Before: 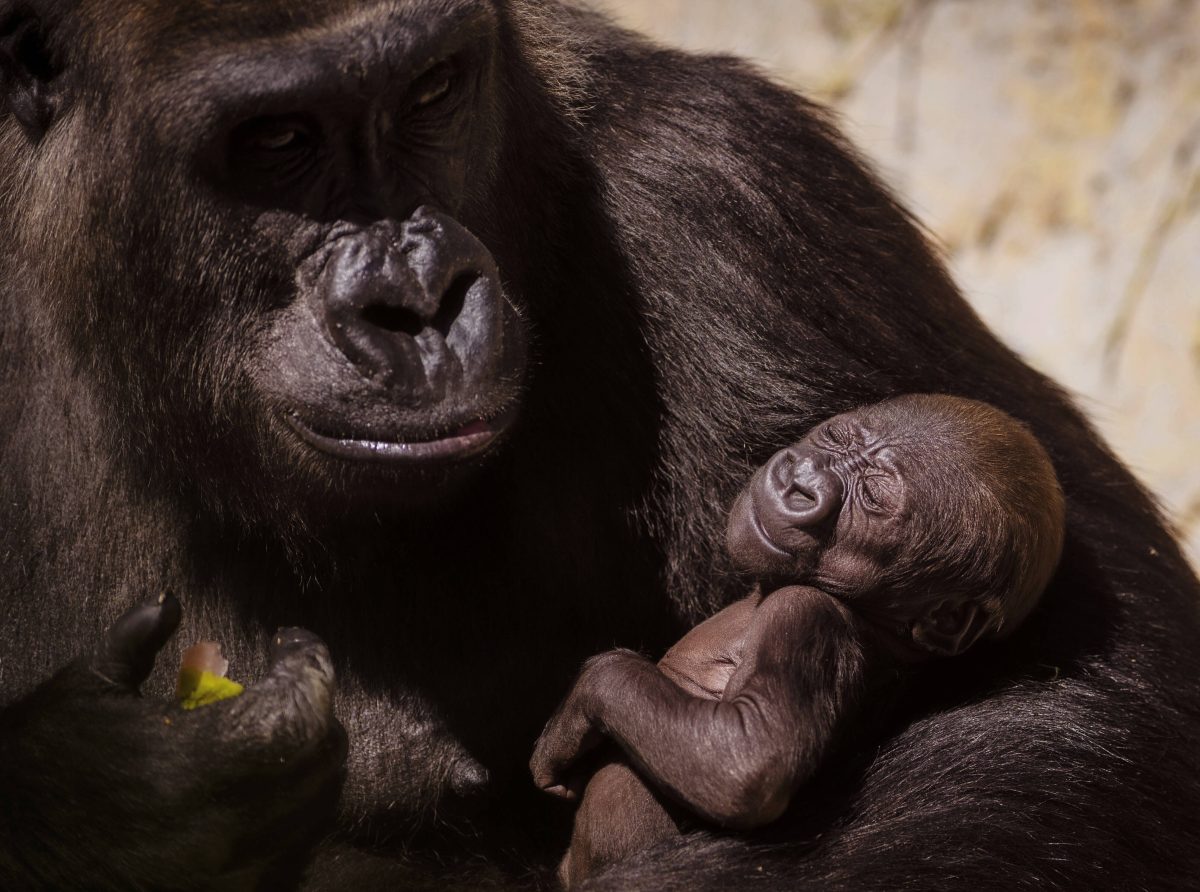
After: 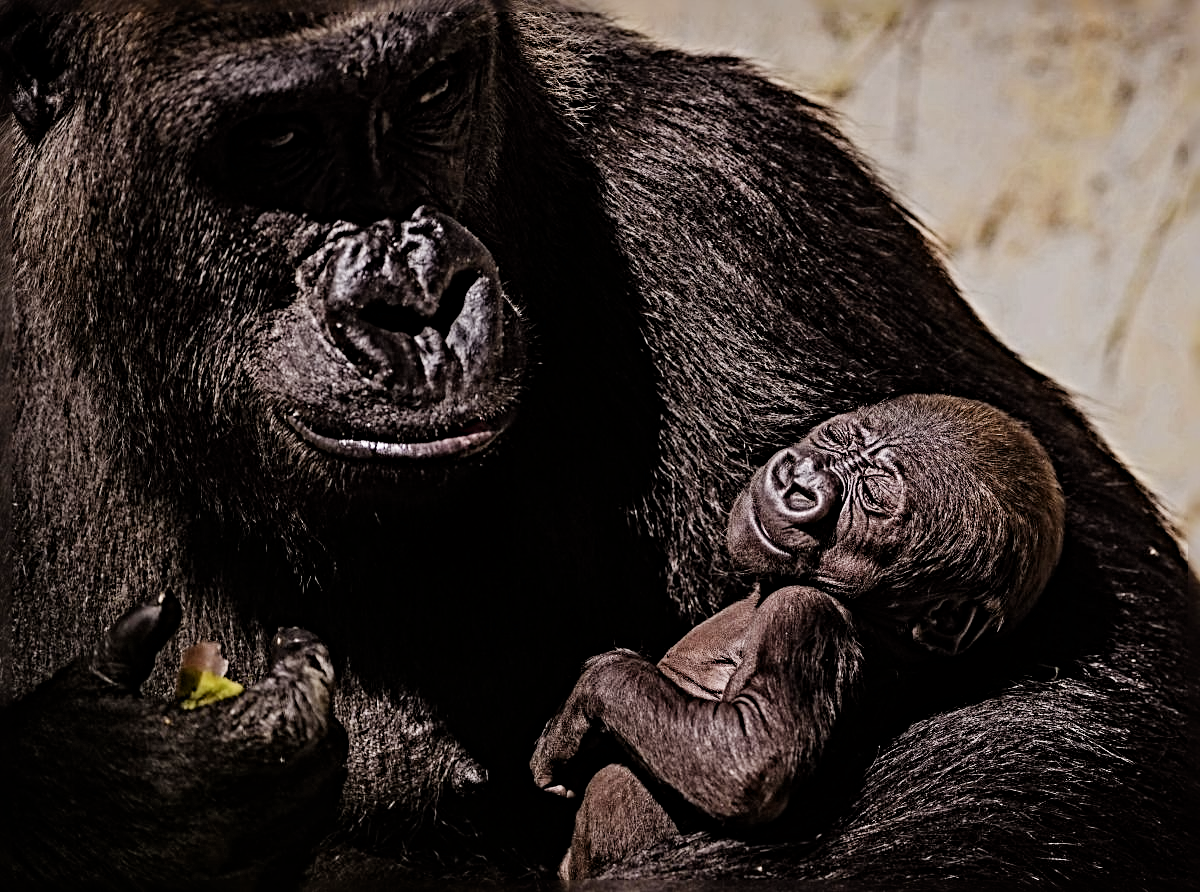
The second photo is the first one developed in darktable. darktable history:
sharpen: radius 6.3, amount 1.8, threshold 0
filmic rgb: black relative exposure -7.65 EV, white relative exposure 4.56 EV, hardness 3.61
